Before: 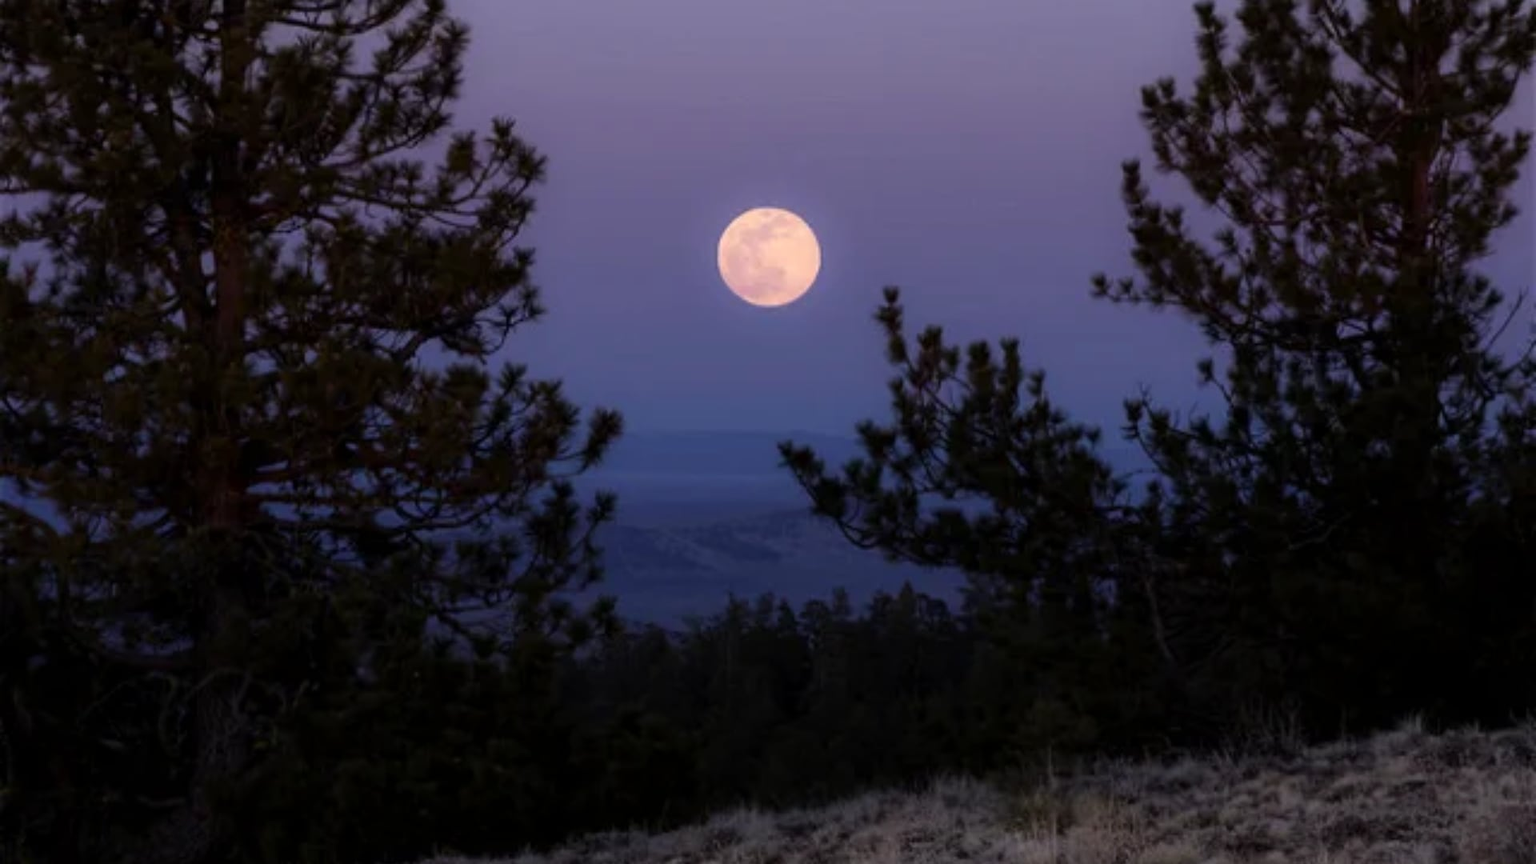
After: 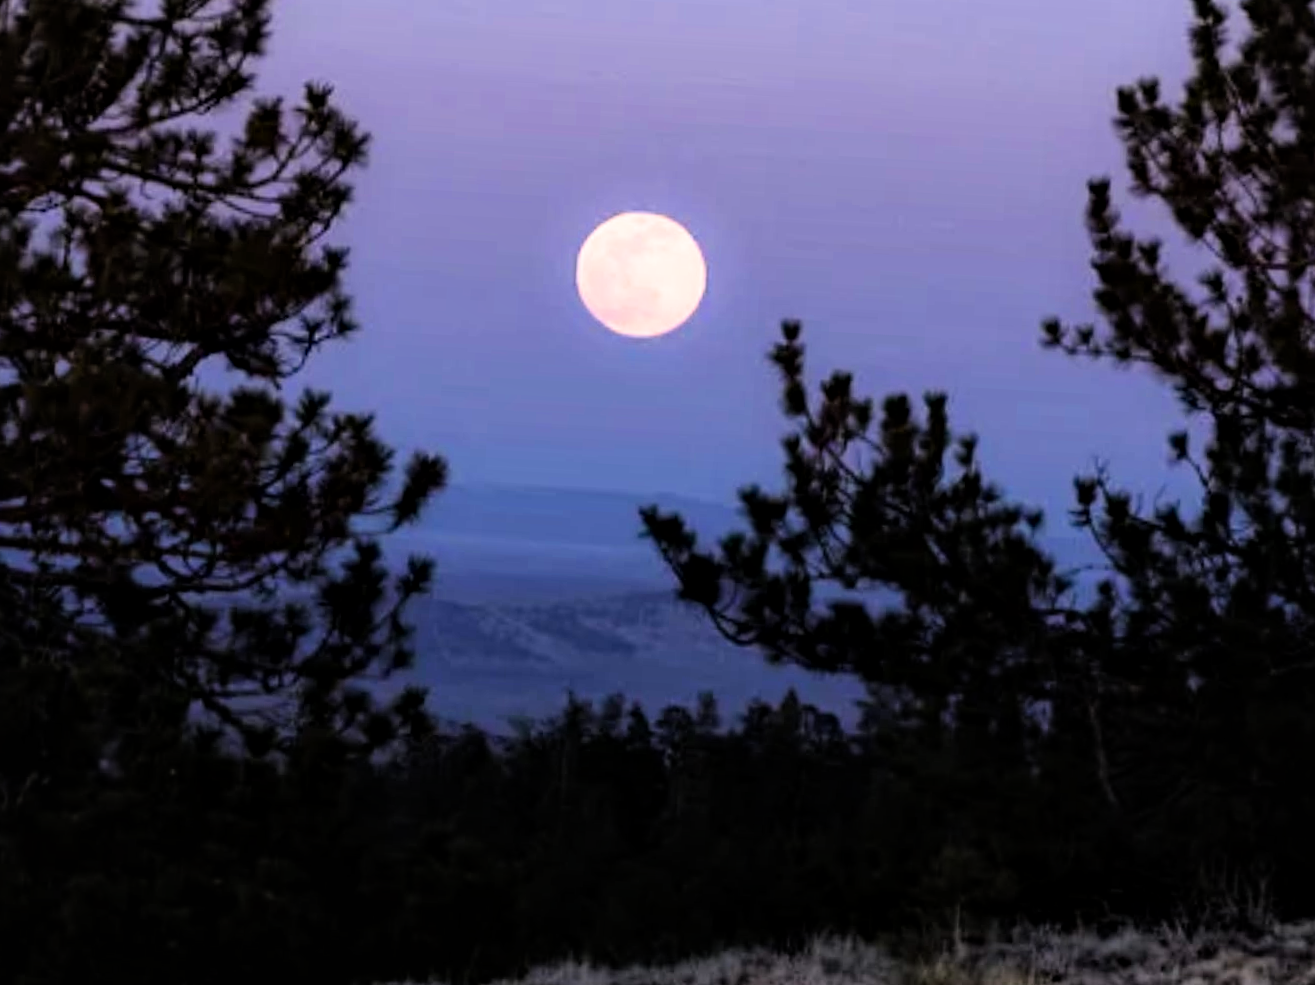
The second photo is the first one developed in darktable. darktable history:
exposure: black level correction -0.002, exposure 1.108 EV, compensate exposure bias true, compensate highlight preservation false
local contrast: mode bilateral grid, contrast 19, coarseness 51, detail 120%, midtone range 0.2
crop and rotate: angle -3.1°, left 14.25%, top 0.043%, right 10.738%, bottom 0.037%
haze removal: compatibility mode true, adaptive false
filmic rgb: black relative exposure -16 EV, white relative exposure 5.3 EV, hardness 5.89, contrast 1.245, color science v6 (2022)
